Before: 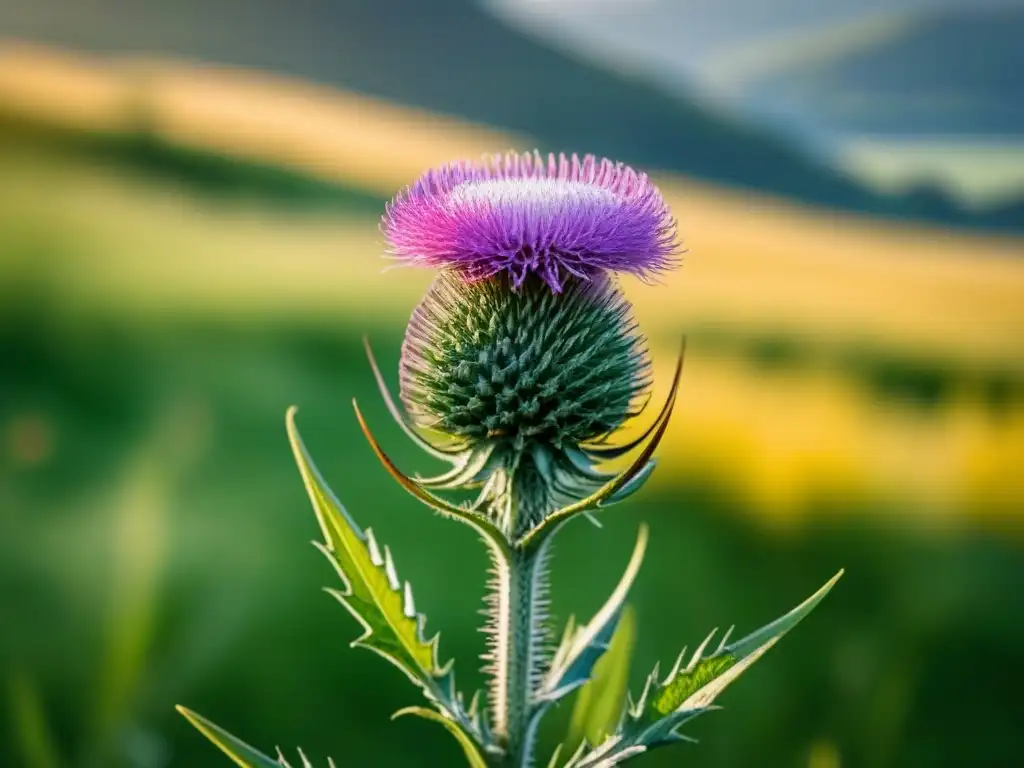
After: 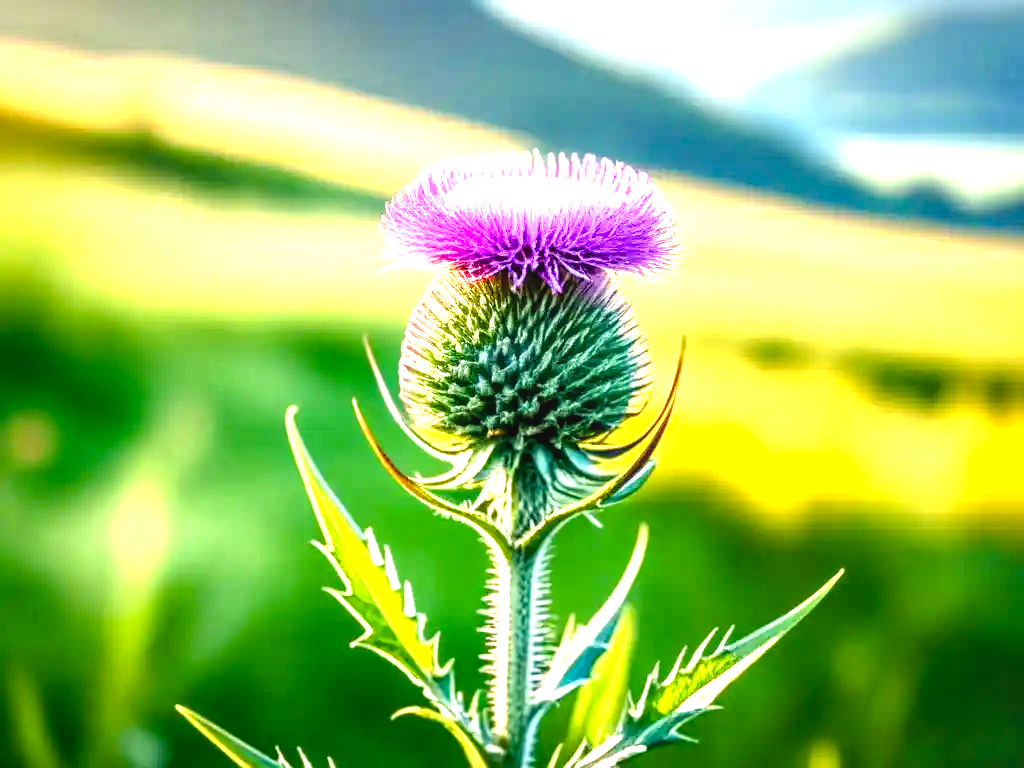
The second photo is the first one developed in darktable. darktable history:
exposure: black level correction -0.002, exposure 1.35 EV, compensate highlight preservation false
local contrast: on, module defaults
color balance rgb: shadows lift › luminance -21.66%, shadows lift › chroma 6.57%, shadows lift › hue 270°, power › chroma 0.68%, power › hue 60°, highlights gain › luminance 6.08%, highlights gain › chroma 1.33%, highlights gain › hue 90°, global offset › luminance -0.87%, perceptual saturation grading › global saturation 26.86%, perceptual saturation grading › highlights -28.39%, perceptual saturation grading › mid-tones 15.22%, perceptual saturation grading › shadows 33.98%, perceptual brilliance grading › highlights 10%, perceptual brilliance grading › mid-tones 5%
